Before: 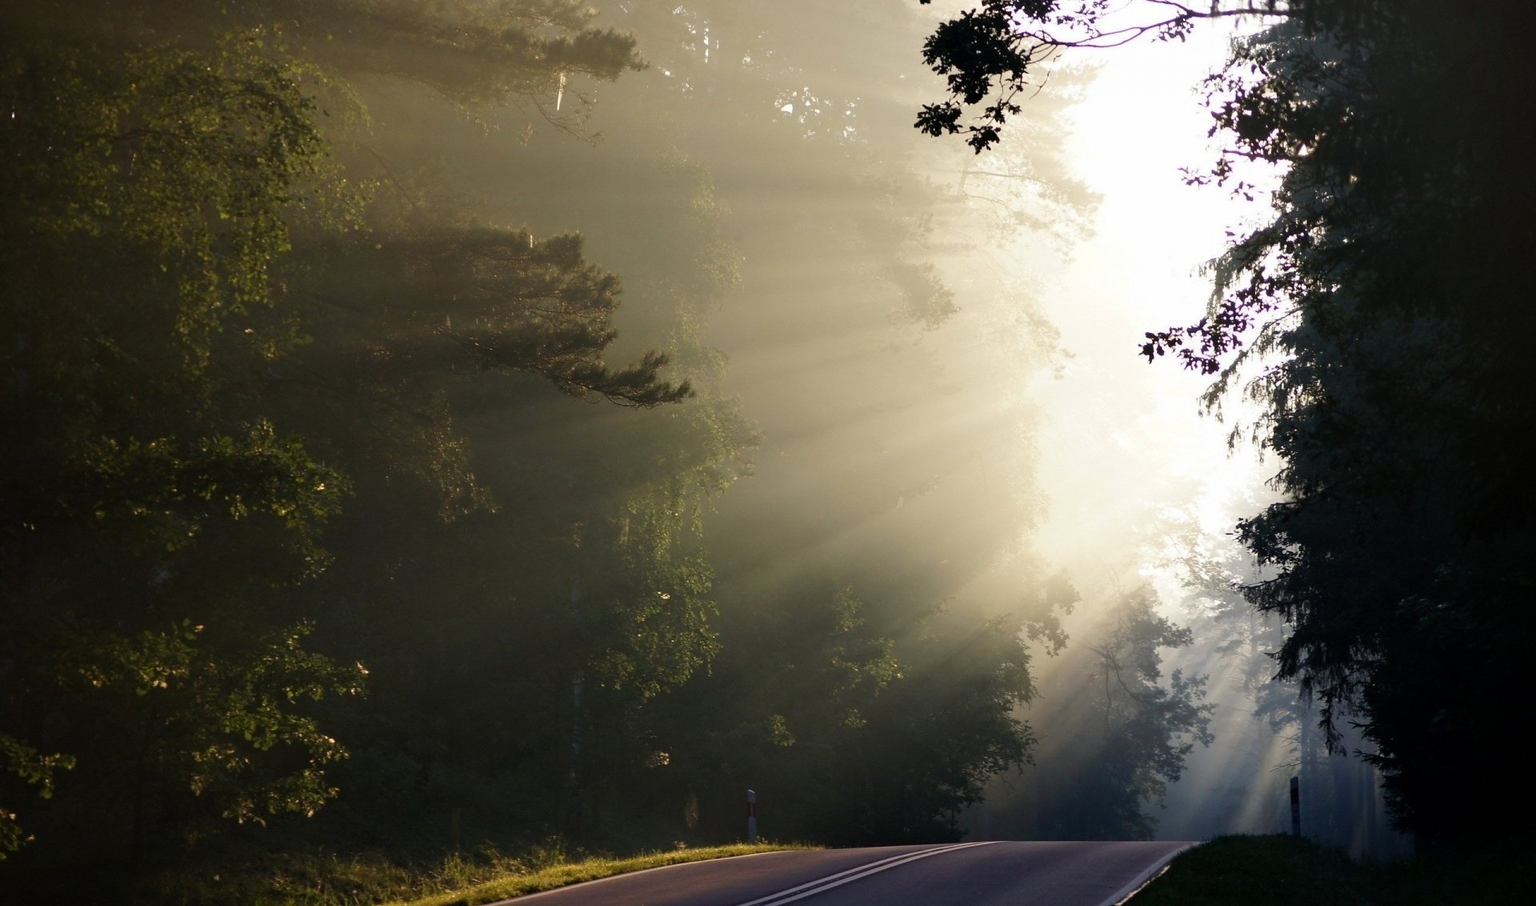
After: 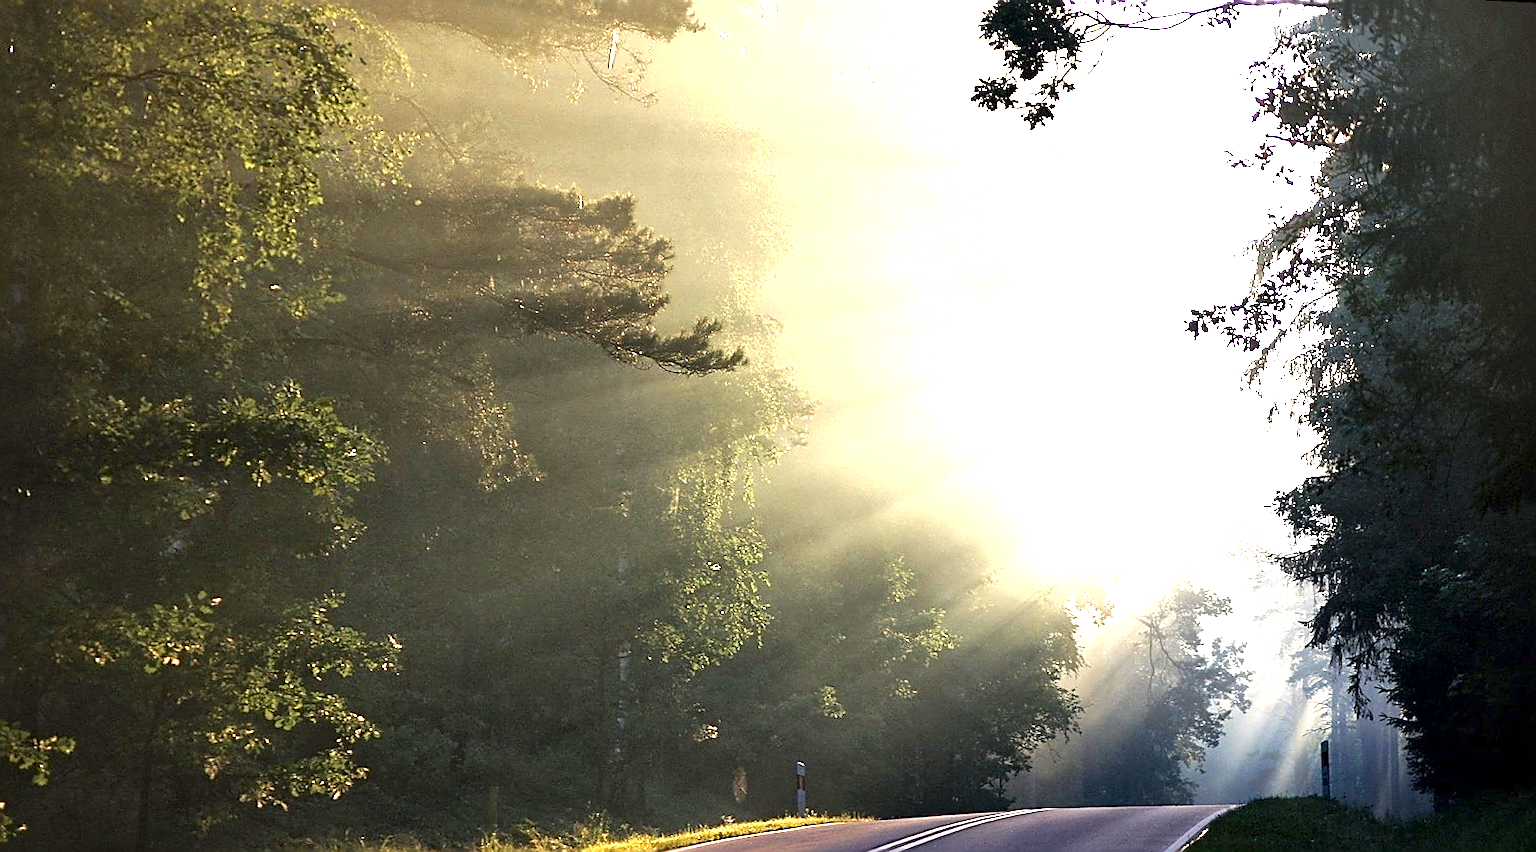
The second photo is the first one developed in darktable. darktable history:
sharpen: radius 1.685, amount 1.294
exposure: black level correction 0, exposure 1.9 EV, compensate highlight preservation false
rotate and perspective: rotation 0.679°, lens shift (horizontal) 0.136, crop left 0.009, crop right 0.991, crop top 0.078, crop bottom 0.95
local contrast: mode bilateral grid, contrast 20, coarseness 50, detail 161%, midtone range 0.2
tone equalizer: -8 EV 0.06 EV, smoothing diameter 25%, edges refinement/feathering 10, preserve details guided filter
